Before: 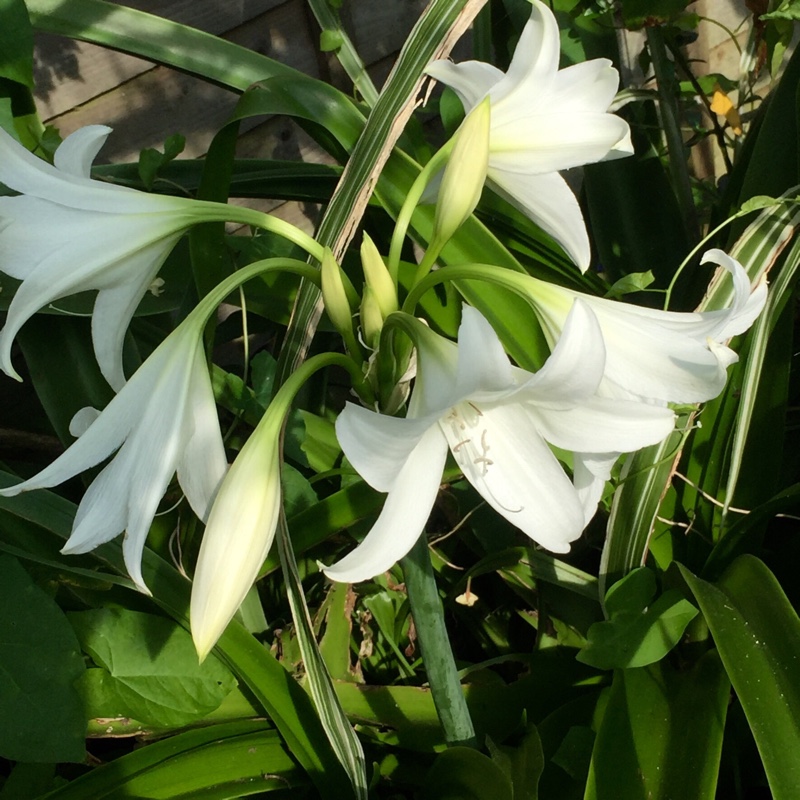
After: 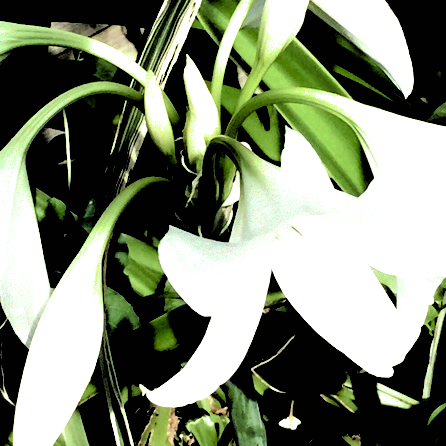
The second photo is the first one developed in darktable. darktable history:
crop and rotate: left 22.13%, top 22.054%, right 22.026%, bottom 22.102%
exposure: exposure 0.657 EV, compensate highlight preservation false
white balance: red 0.974, blue 1.044
filmic rgb: black relative exposure -1 EV, white relative exposure 2.05 EV, hardness 1.52, contrast 2.25, enable highlight reconstruction true
